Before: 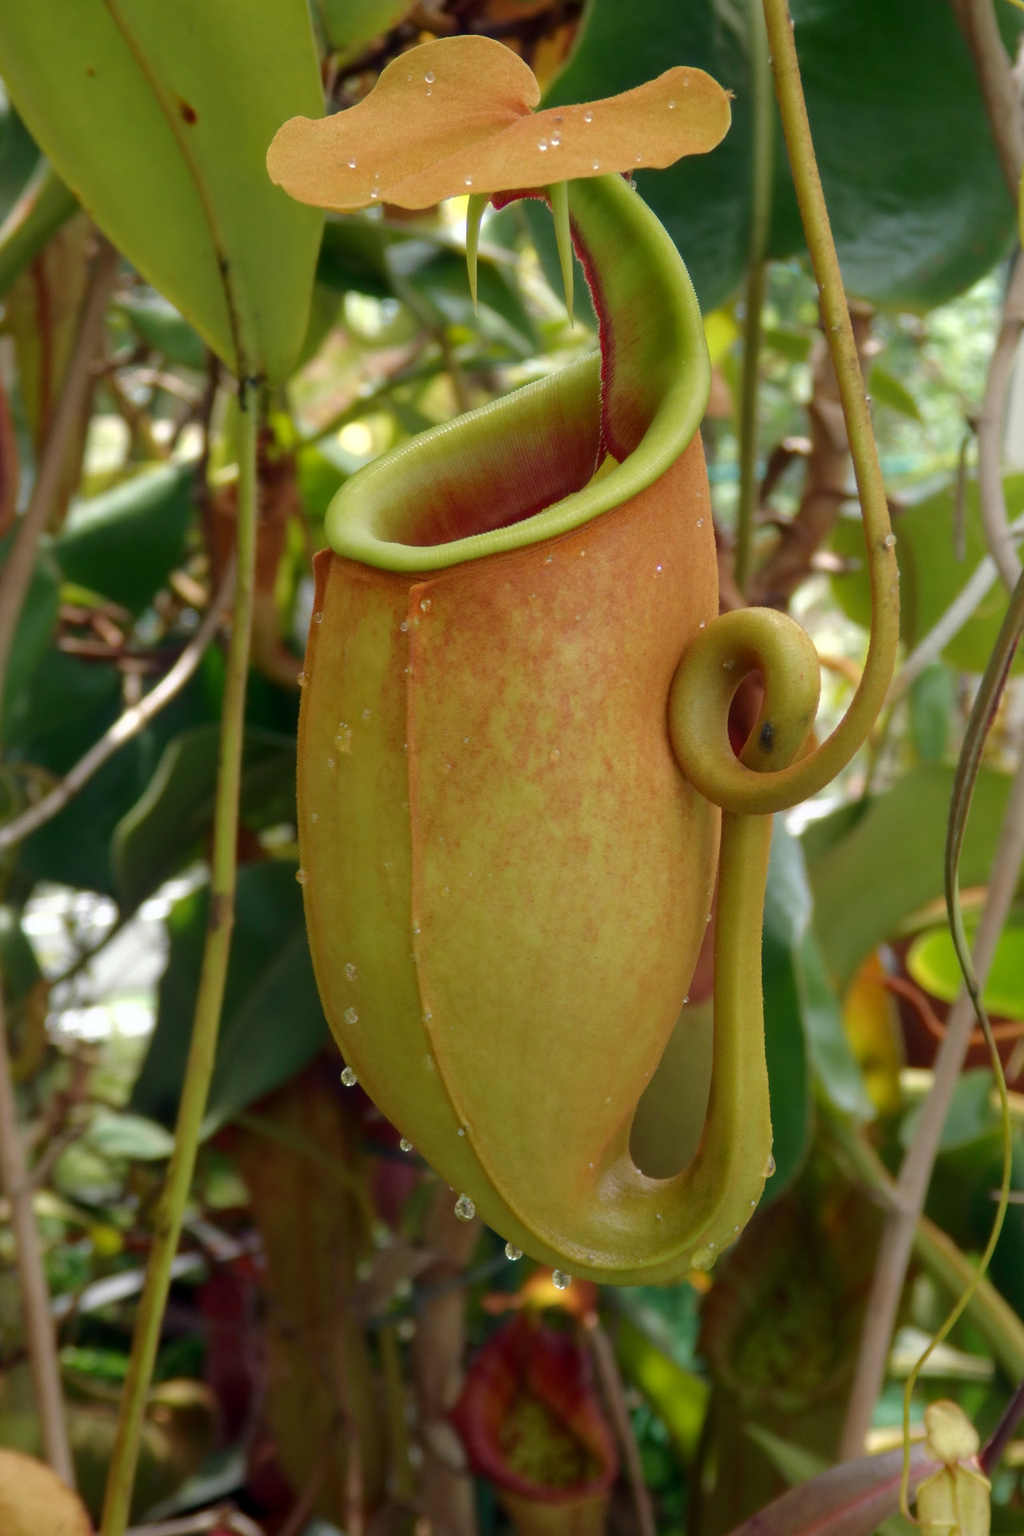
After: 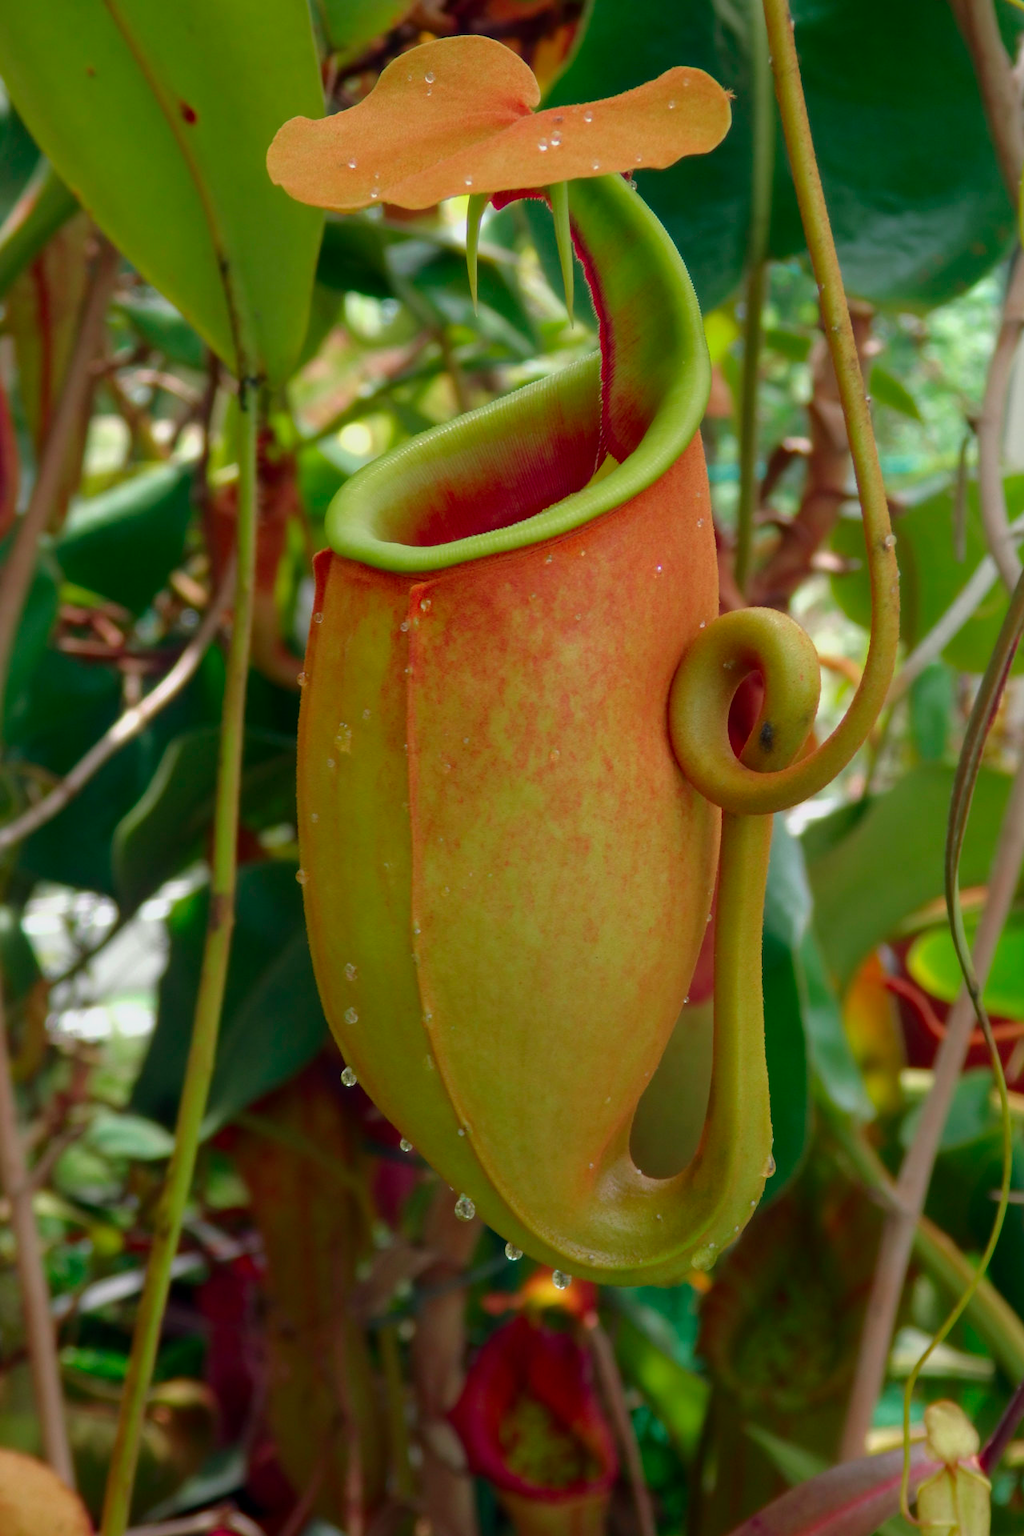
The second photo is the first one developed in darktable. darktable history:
color contrast: green-magenta contrast 1.73, blue-yellow contrast 1.15
exposure: exposure -0.242 EV, compensate highlight preservation false
